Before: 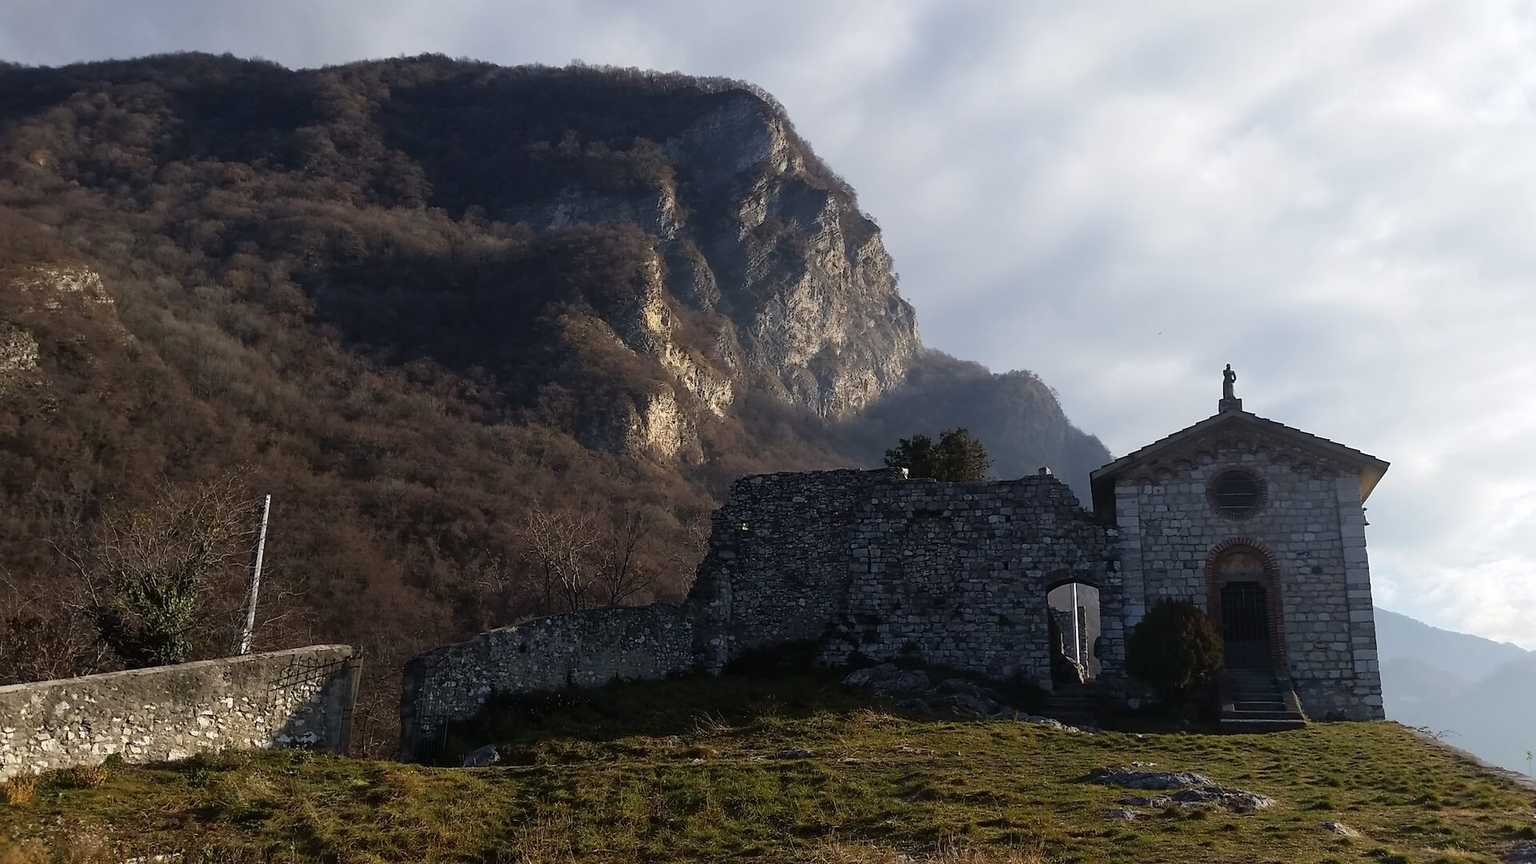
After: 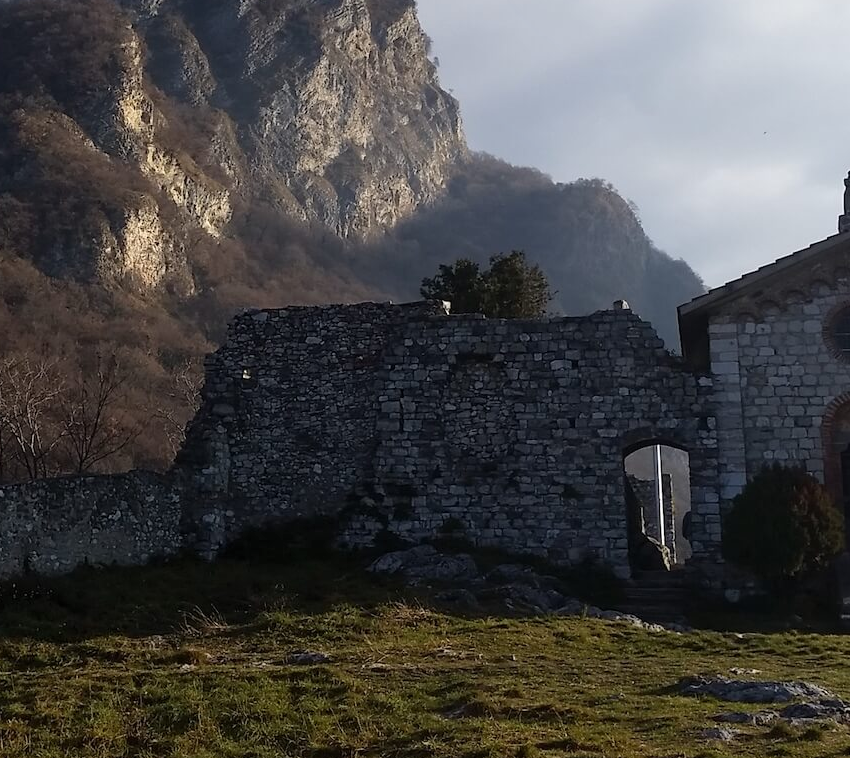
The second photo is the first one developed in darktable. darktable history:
crop: left 35.7%, top 26.372%, right 20.019%, bottom 3.355%
tone equalizer: -8 EV -0.577 EV
